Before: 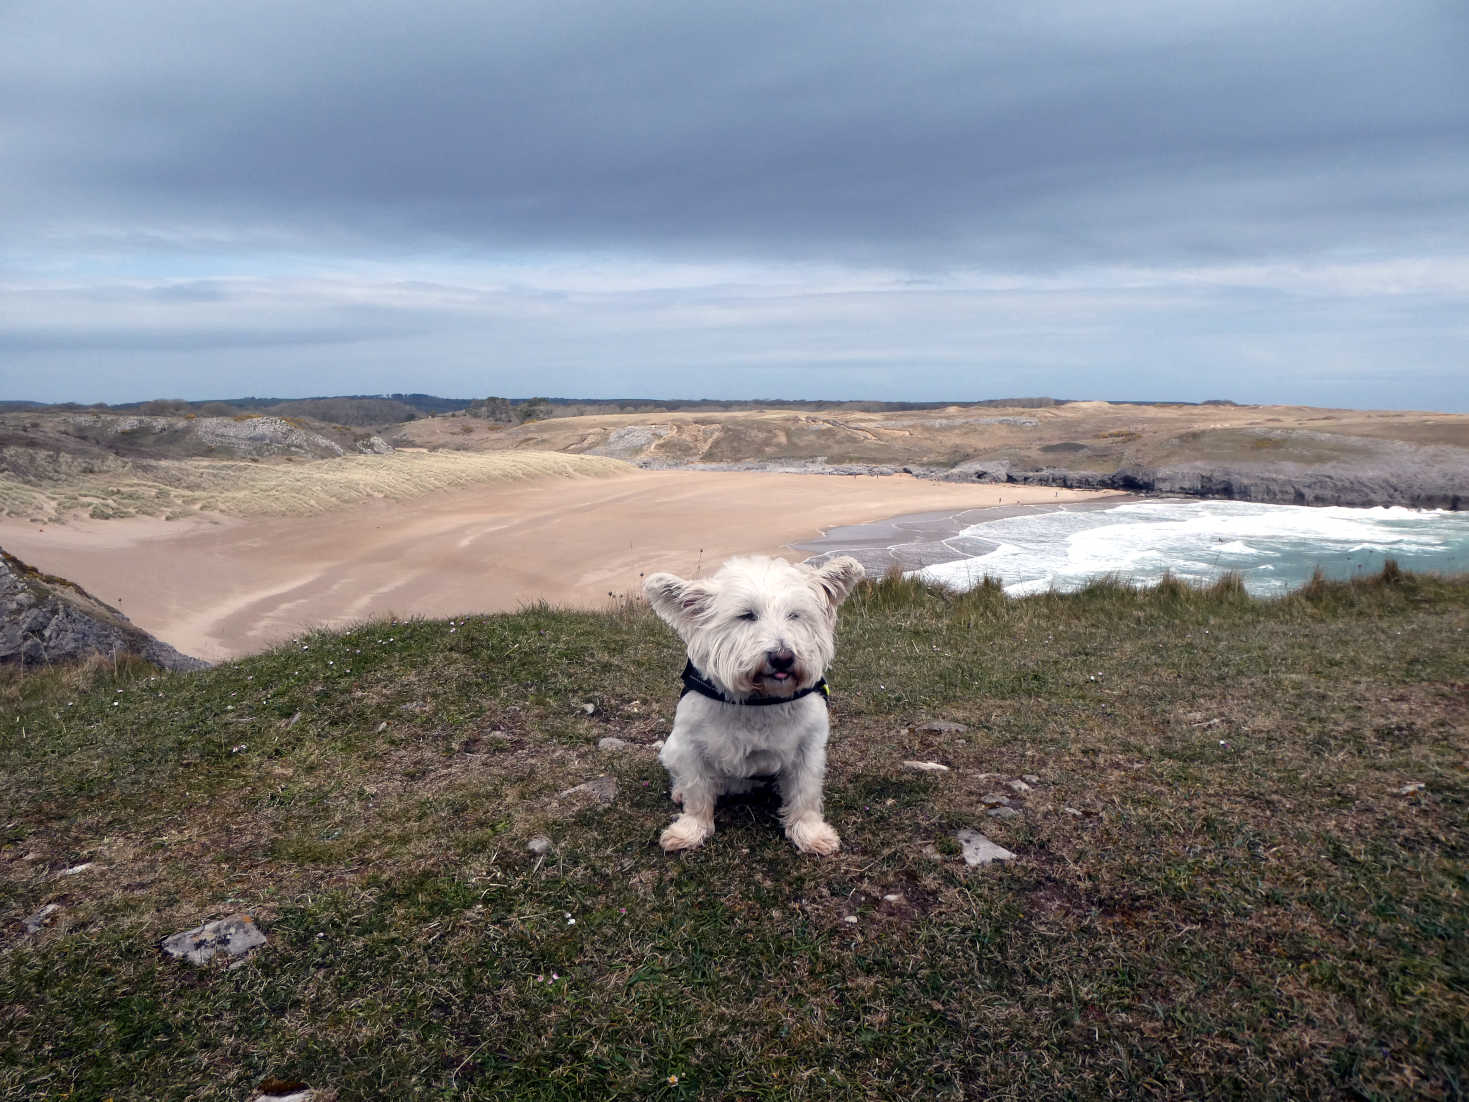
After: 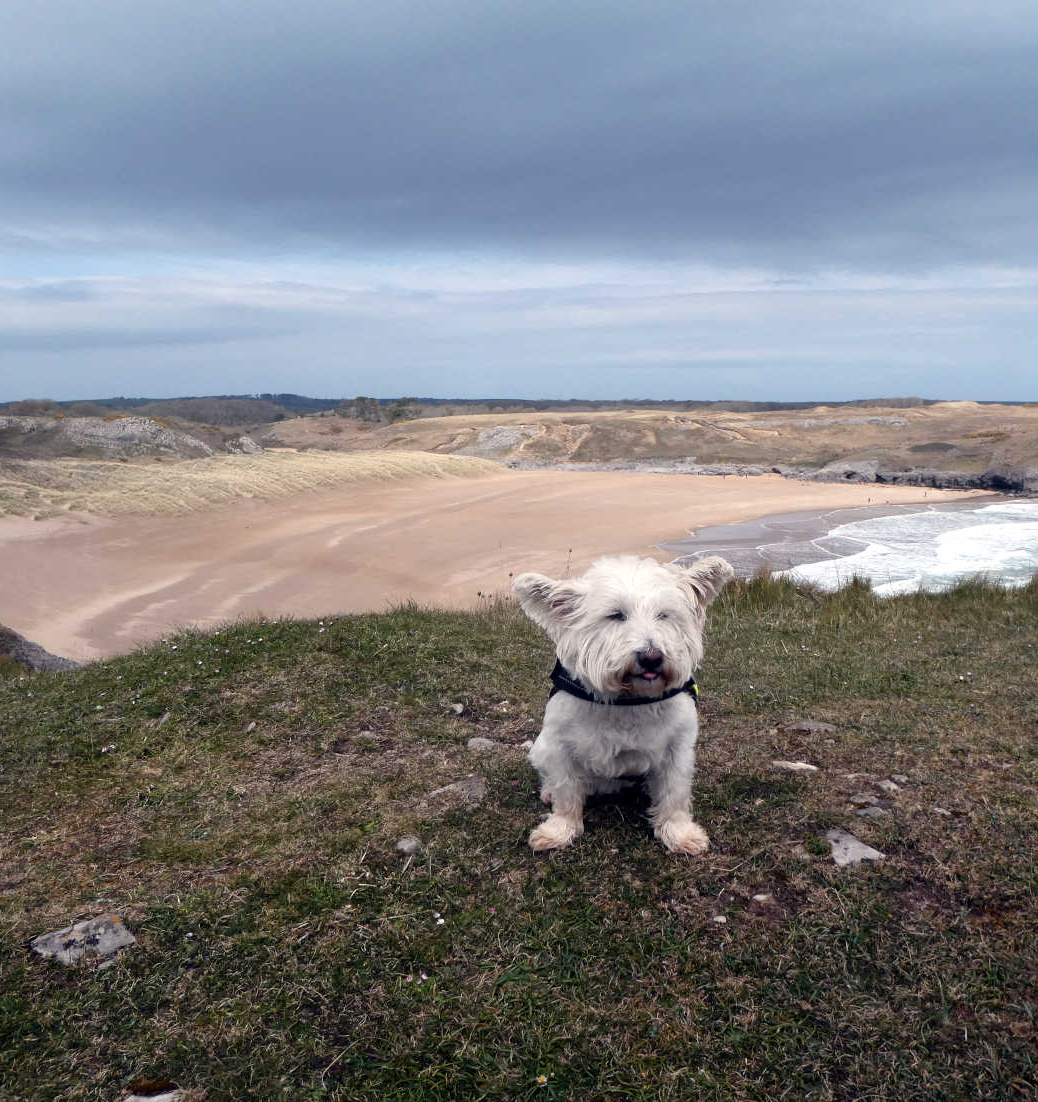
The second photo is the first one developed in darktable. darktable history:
exposure: compensate exposure bias true, compensate highlight preservation false
crop and rotate: left 8.945%, right 20.341%
